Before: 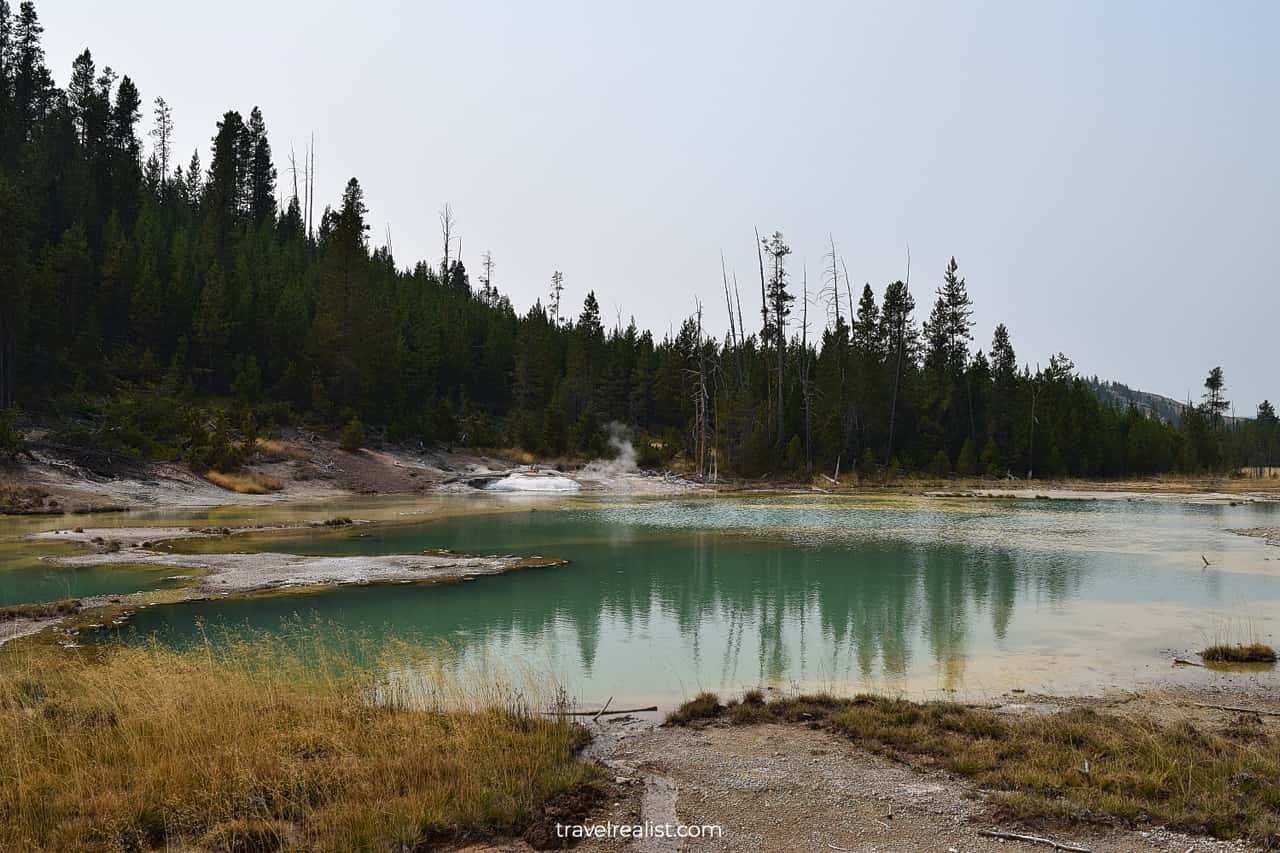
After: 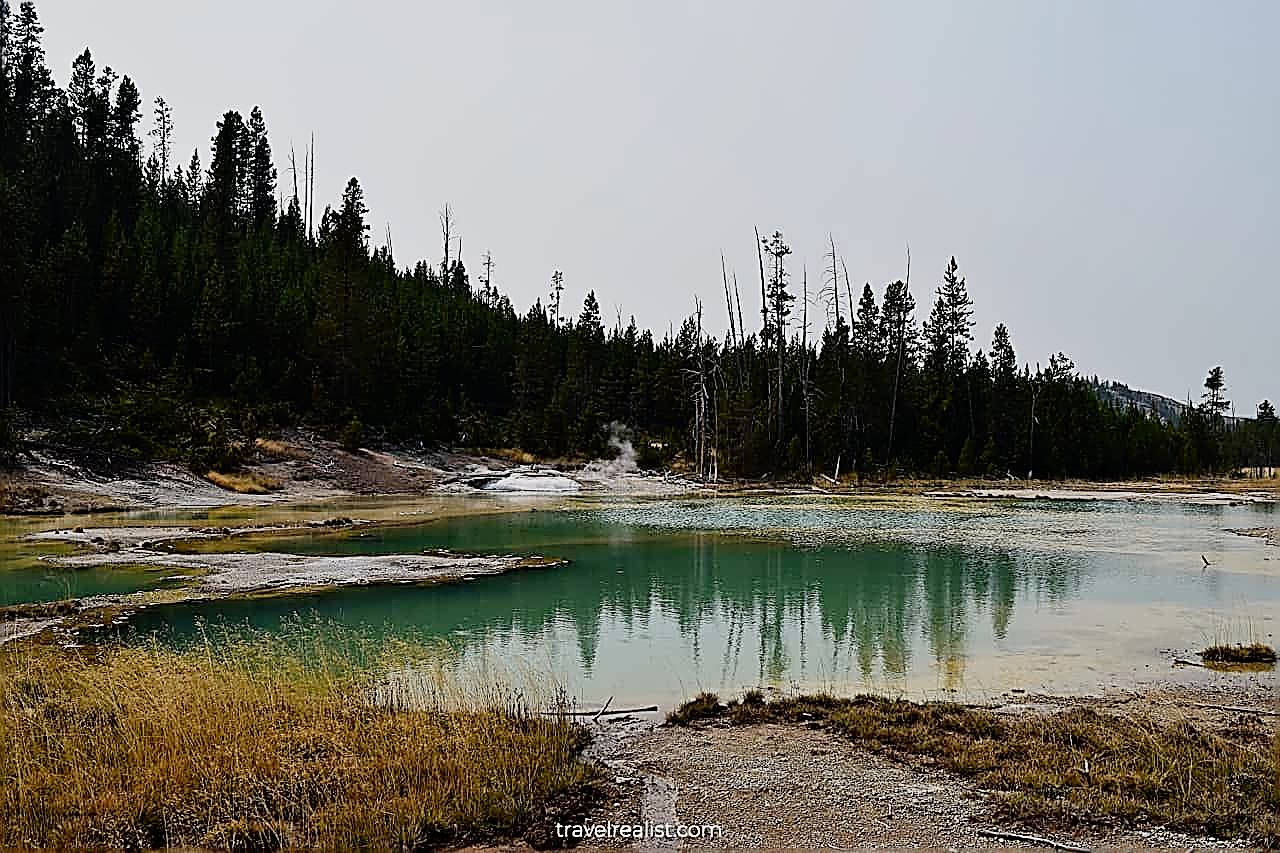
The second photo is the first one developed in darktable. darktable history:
sharpen: amount 1.999
filmic rgb: black relative exposure -7.97 EV, white relative exposure 4 EV, threshold 5.97 EV, hardness 4.13, latitude 49.02%, contrast 1.1, preserve chrominance no, color science v5 (2021), contrast in shadows safe, contrast in highlights safe, enable highlight reconstruction true
